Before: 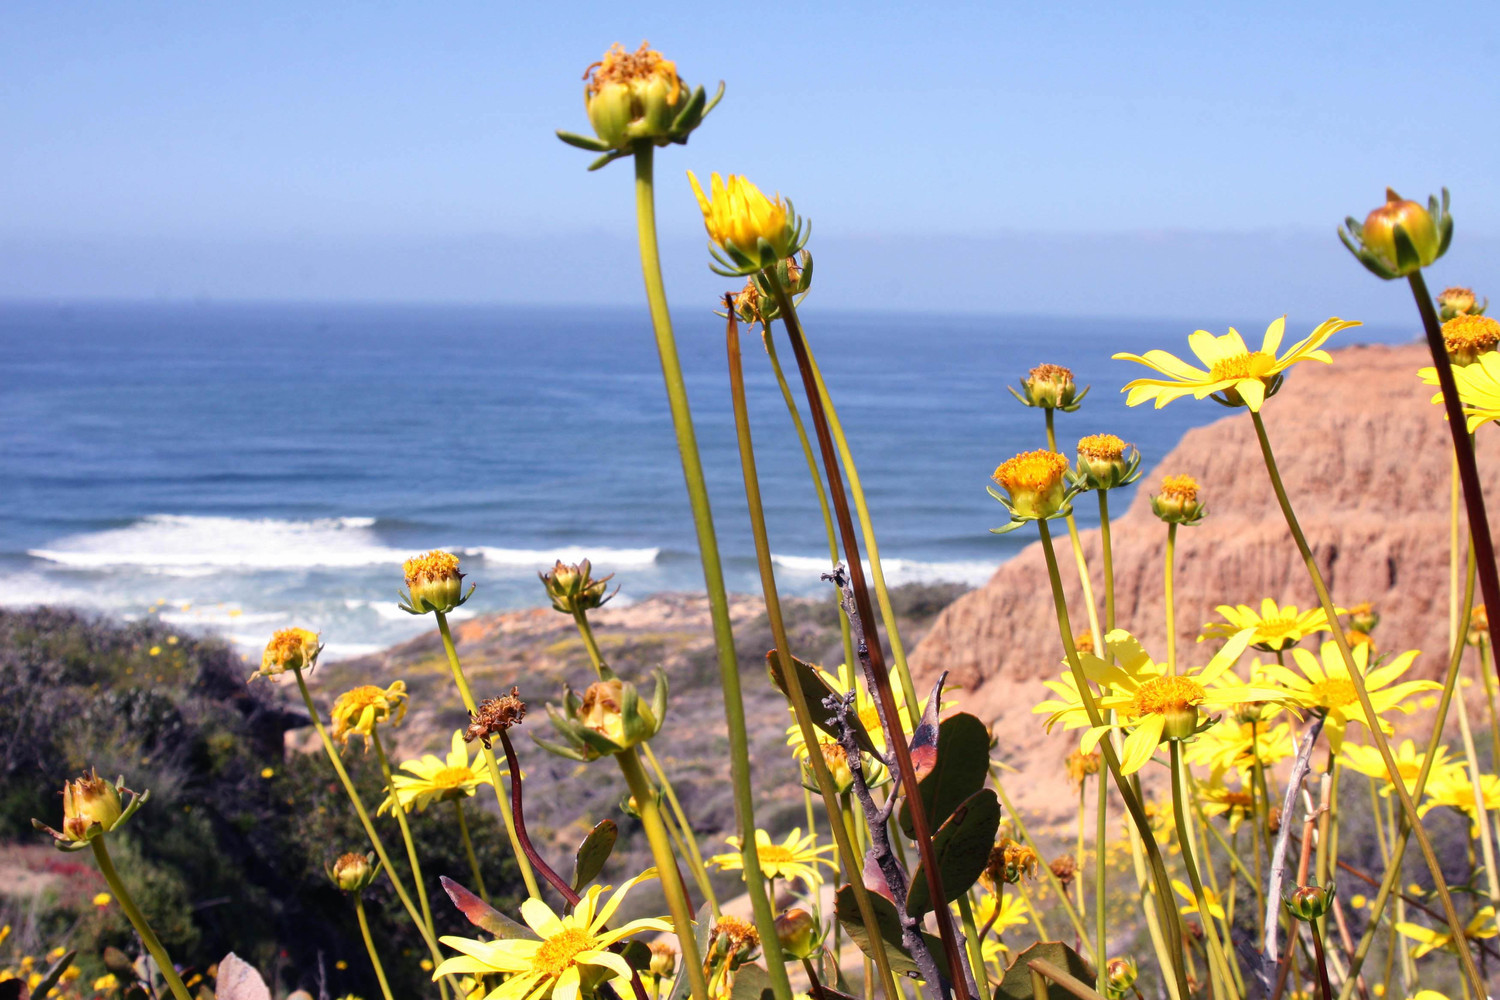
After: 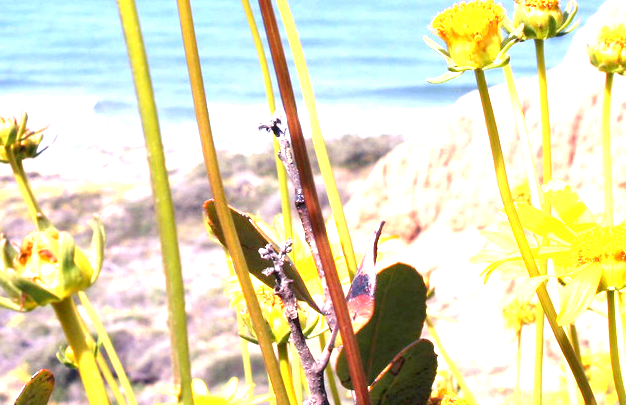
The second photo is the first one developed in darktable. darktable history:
exposure: black level correction 0.001, exposure 1.834 EV, compensate highlight preservation false
crop: left 37.576%, top 45.094%, right 20.683%, bottom 13.811%
base curve: curves: ch0 [(0, 0) (0.283, 0.295) (1, 1)], preserve colors none
